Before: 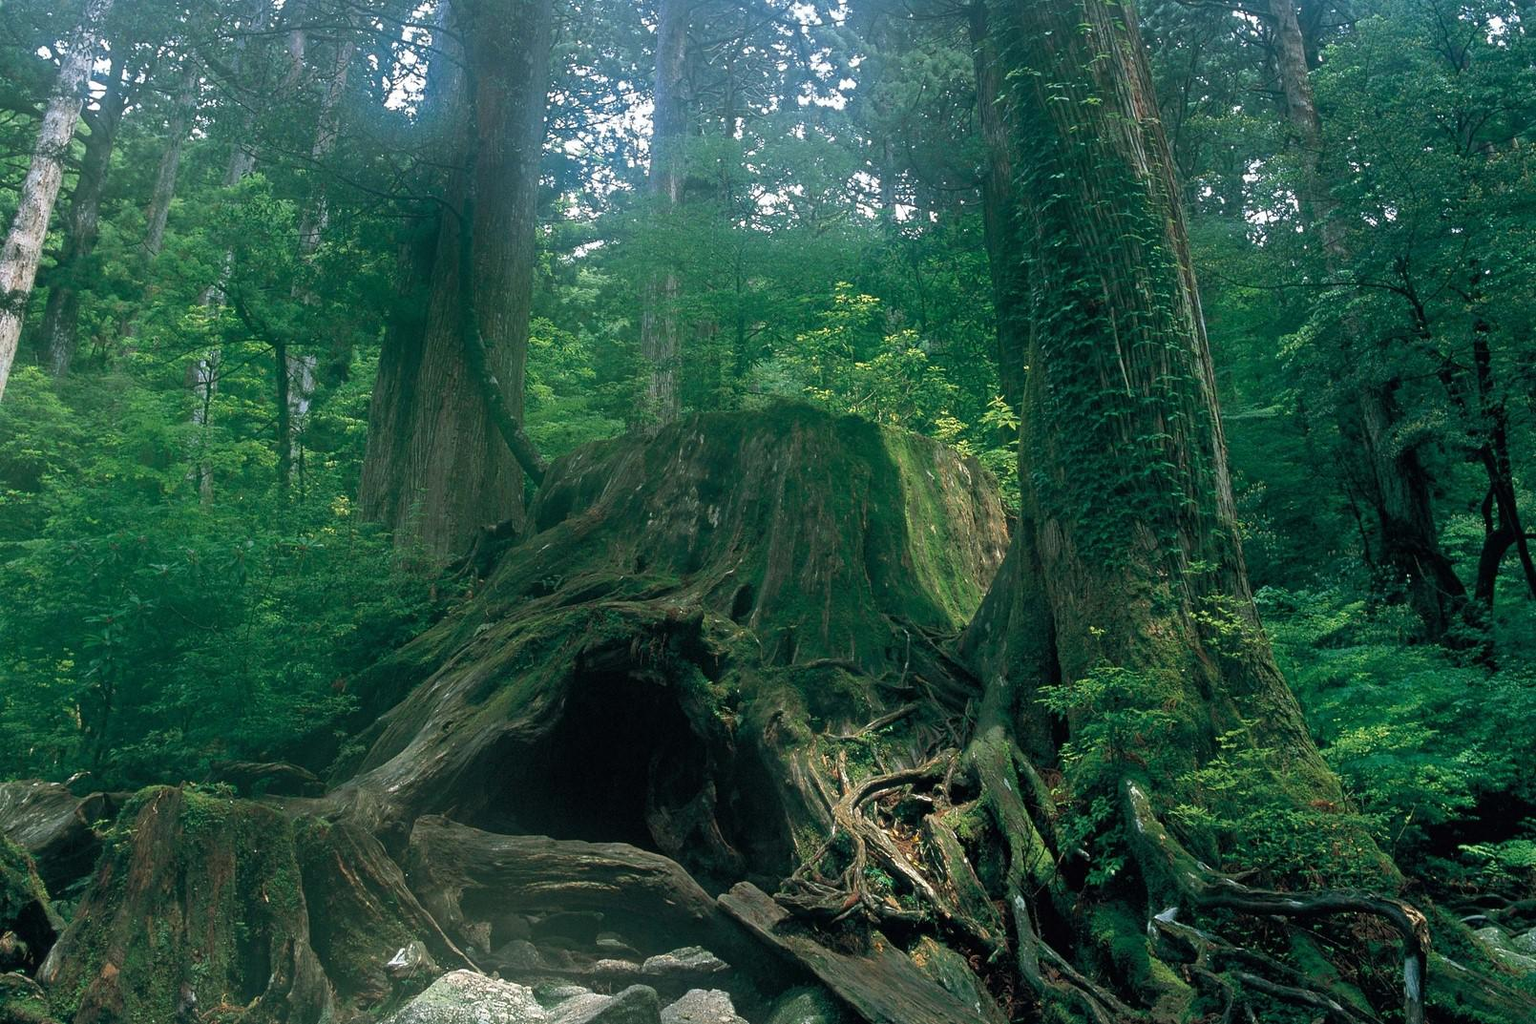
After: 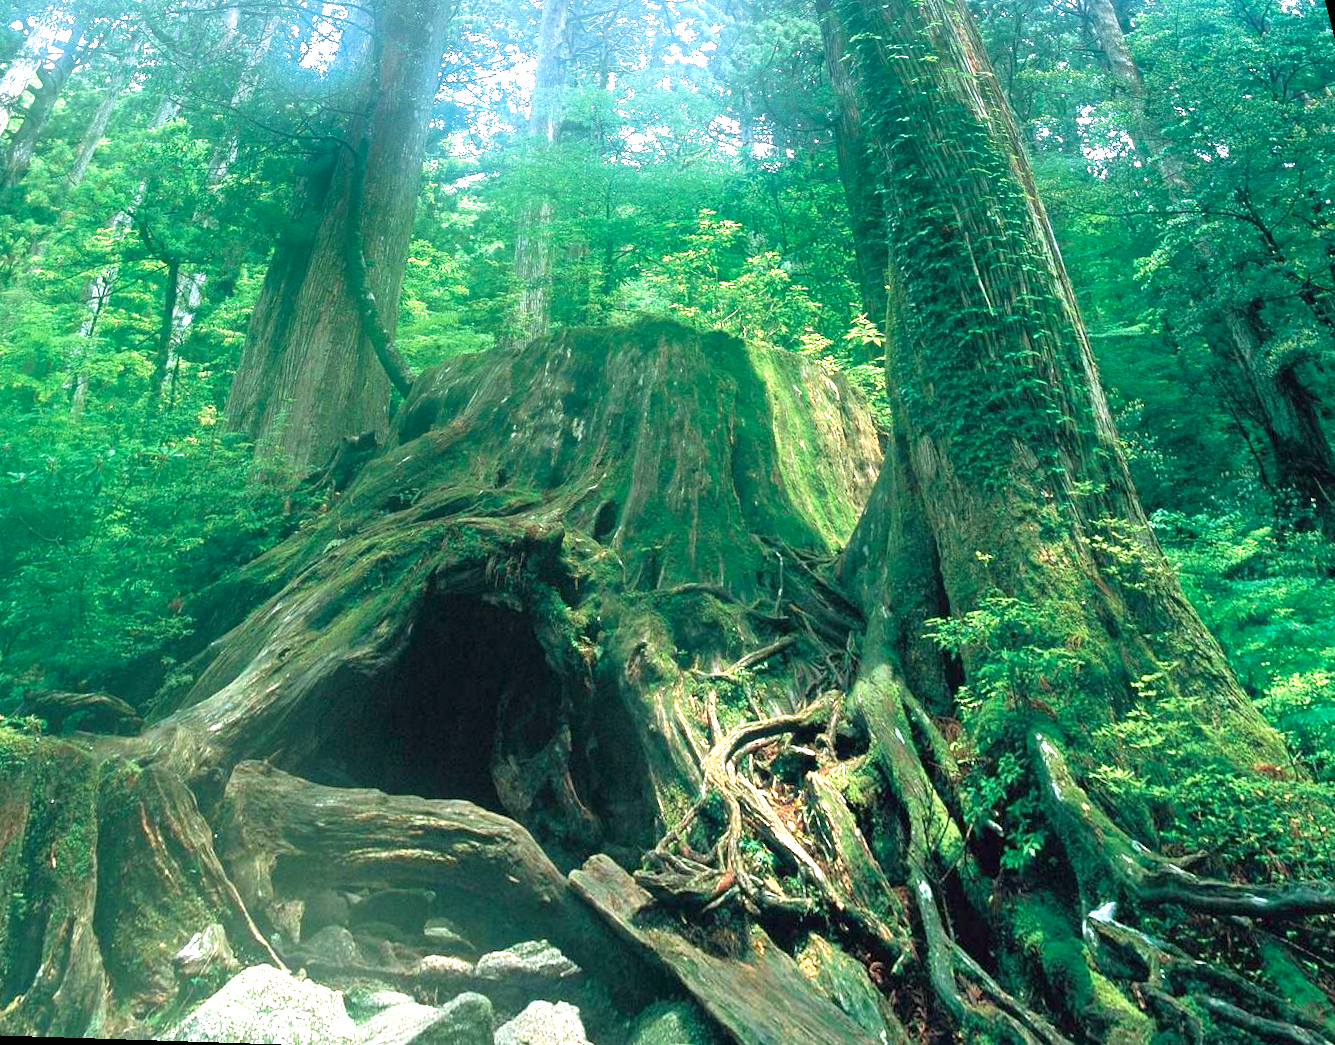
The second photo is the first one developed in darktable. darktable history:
velvia: on, module defaults
exposure: black level correction 0, exposure 1.75 EV, compensate exposure bias true, compensate highlight preservation false
rotate and perspective: rotation 0.72°, lens shift (vertical) -0.352, lens shift (horizontal) -0.051, crop left 0.152, crop right 0.859, crop top 0.019, crop bottom 0.964
